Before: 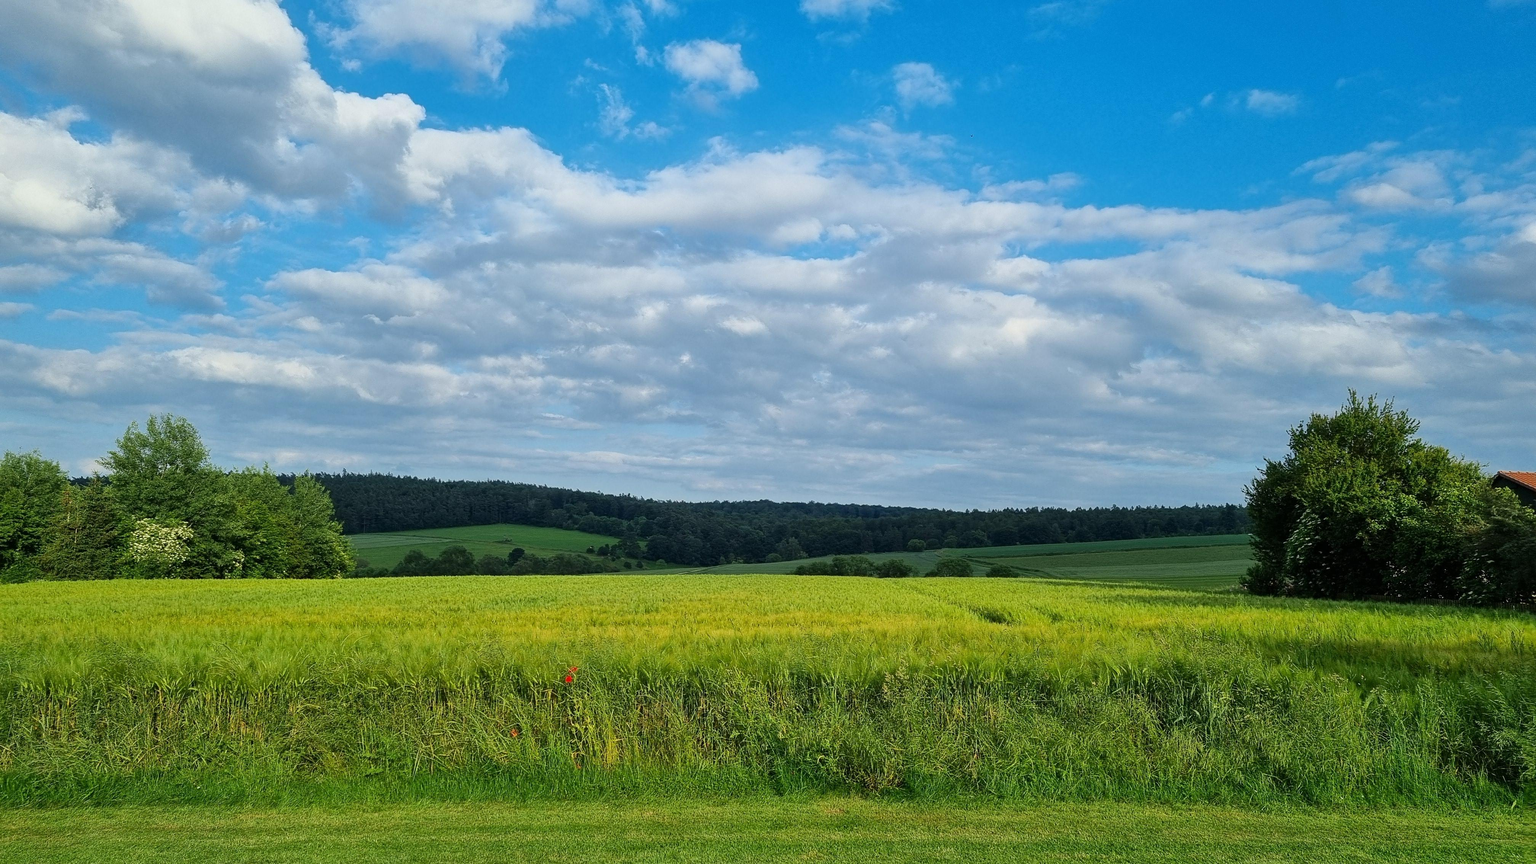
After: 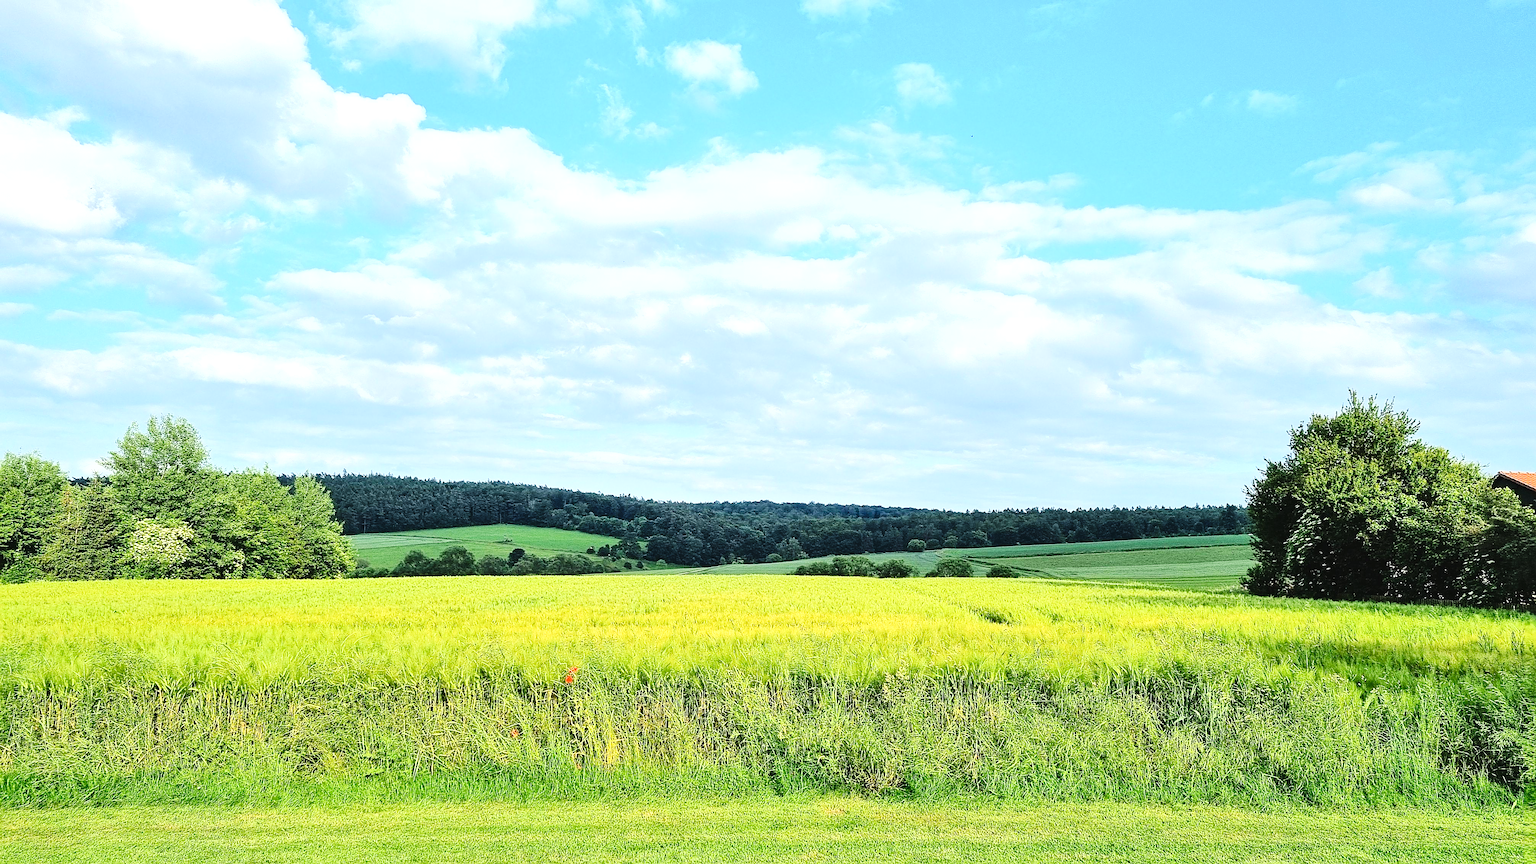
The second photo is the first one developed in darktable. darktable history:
tone curve: curves: ch0 [(0, 0.025) (0.15, 0.143) (0.452, 0.486) (0.751, 0.788) (1, 0.961)]; ch1 [(0, 0) (0.416, 0.4) (0.476, 0.469) (0.497, 0.494) (0.546, 0.571) (0.566, 0.607) (0.62, 0.657) (1, 1)]; ch2 [(0, 0) (0.386, 0.397) (0.505, 0.498) (0.547, 0.546) (0.579, 0.58) (1, 1)], preserve colors none
base curve: curves: ch0 [(0, 0) (0.036, 0.025) (0.121, 0.166) (0.206, 0.329) (0.605, 0.79) (1, 1)]
exposure: black level correction 0, exposure 1.442 EV, compensate highlight preservation false
shadows and highlights: shadows 29.48, highlights -30.46, low approximation 0.01, soften with gaussian
sharpen: on, module defaults
